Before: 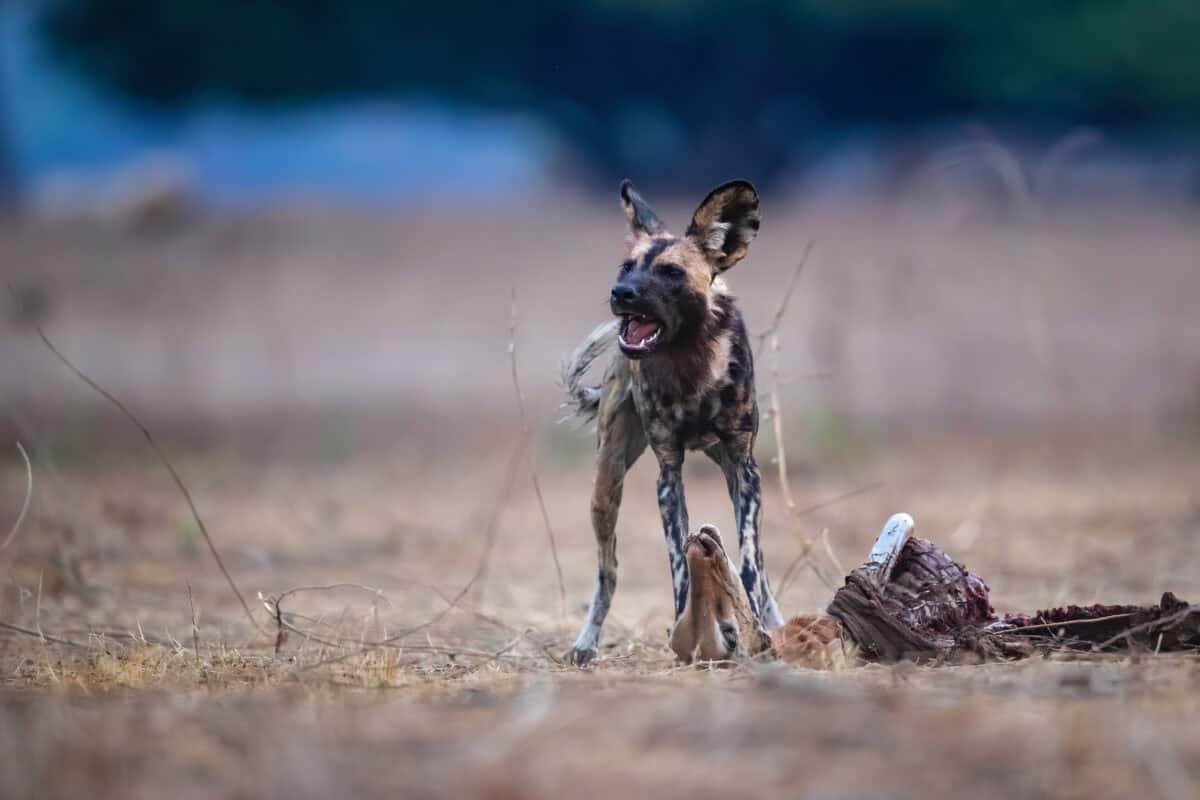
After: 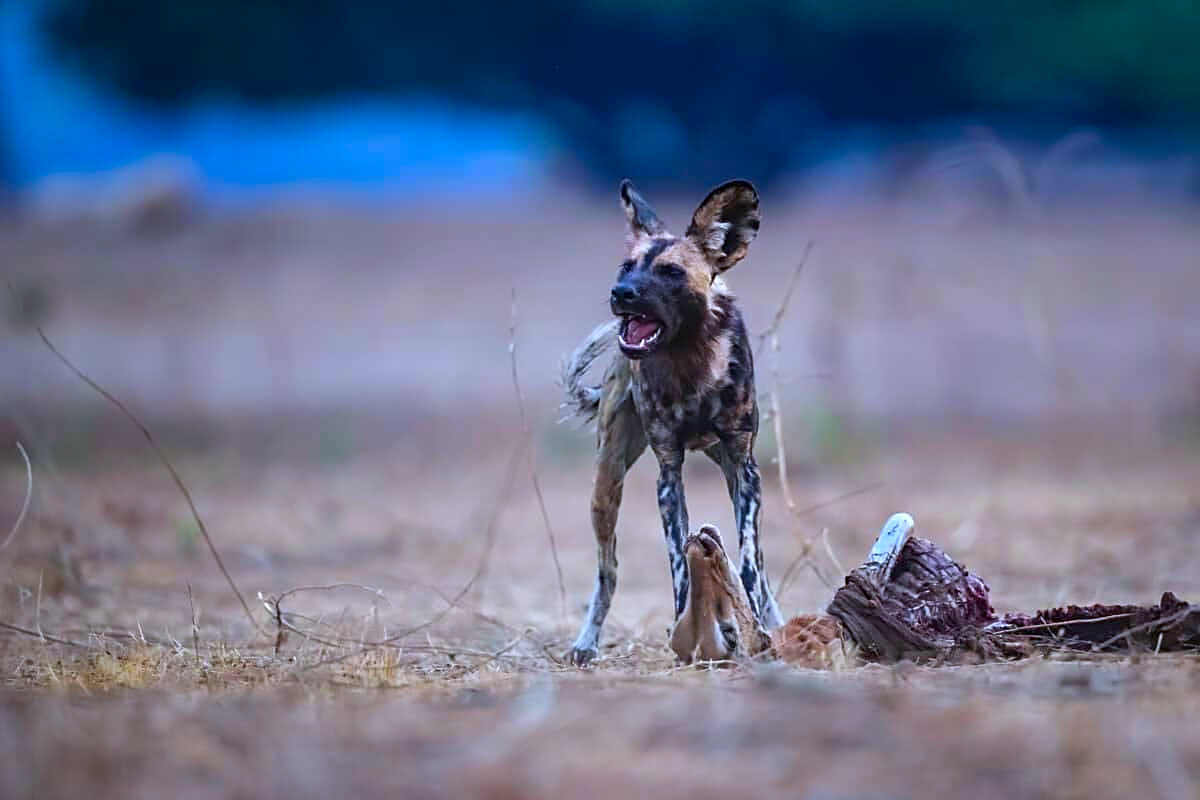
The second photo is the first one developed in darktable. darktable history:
white balance: red 0.931, blue 1.11
sharpen: on, module defaults
color correction: saturation 1.32
